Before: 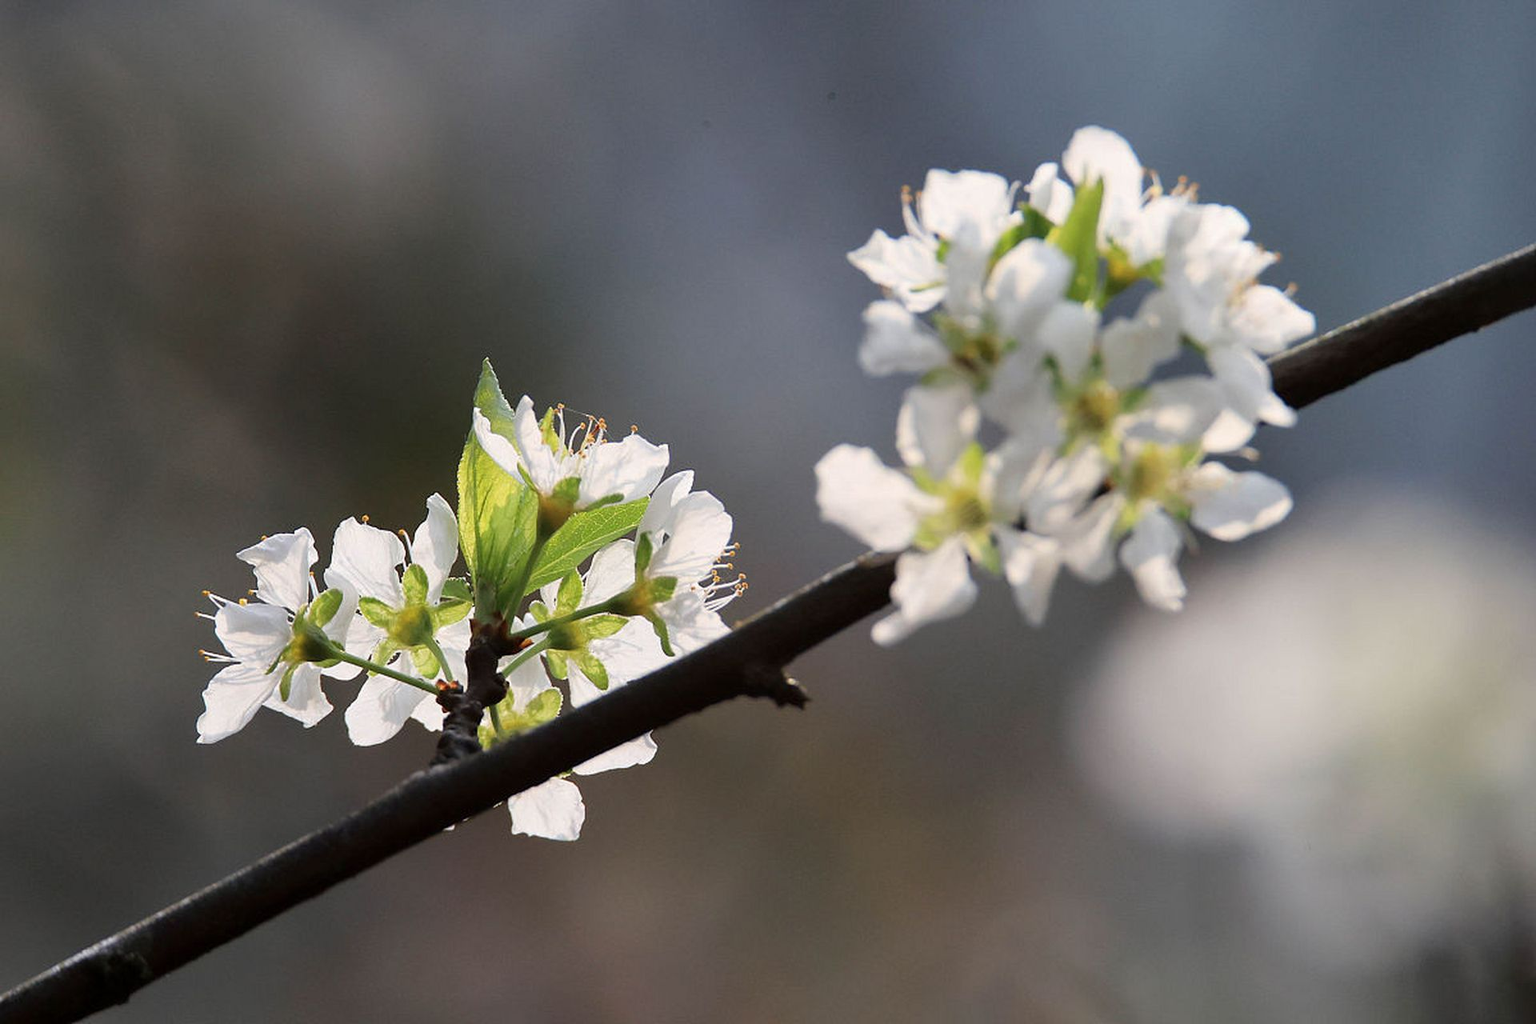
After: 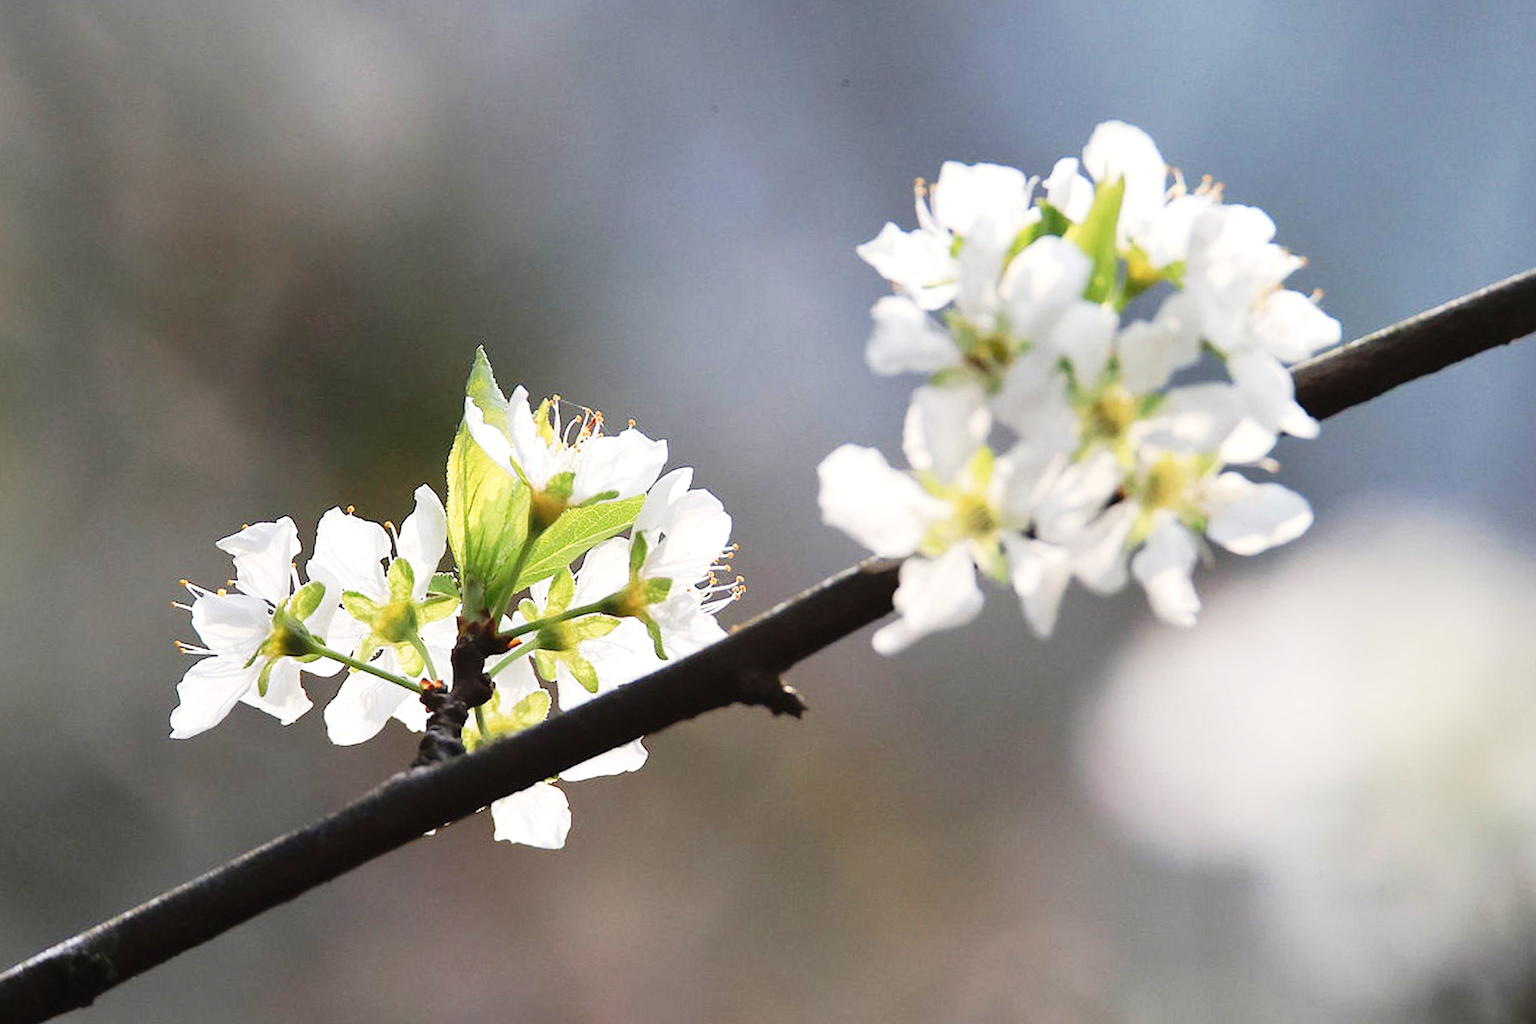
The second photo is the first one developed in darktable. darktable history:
exposure: black level correction -0.002, exposure 0.545 EV, compensate highlight preservation false
tone curve: curves: ch0 [(0, 0.012) (0.144, 0.137) (0.326, 0.386) (0.489, 0.573) (0.656, 0.763) (0.849, 0.902) (1, 0.974)]; ch1 [(0, 0) (0.366, 0.367) (0.475, 0.453) (0.487, 0.501) (0.519, 0.527) (0.544, 0.579) (0.562, 0.619) (0.622, 0.694) (1, 1)]; ch2 [(0, 0) (0.333, 0.346) (0.375, 0.375) (0.424, 0.43) (0.476, 0.492) (0.502, 0.503) (0.533, 0.541) (0.572, 0.615) (0.605, 0.656) (0.641, 0.709) (1, 1)], preserve colors none
crop and rotate: angle -1.43°
